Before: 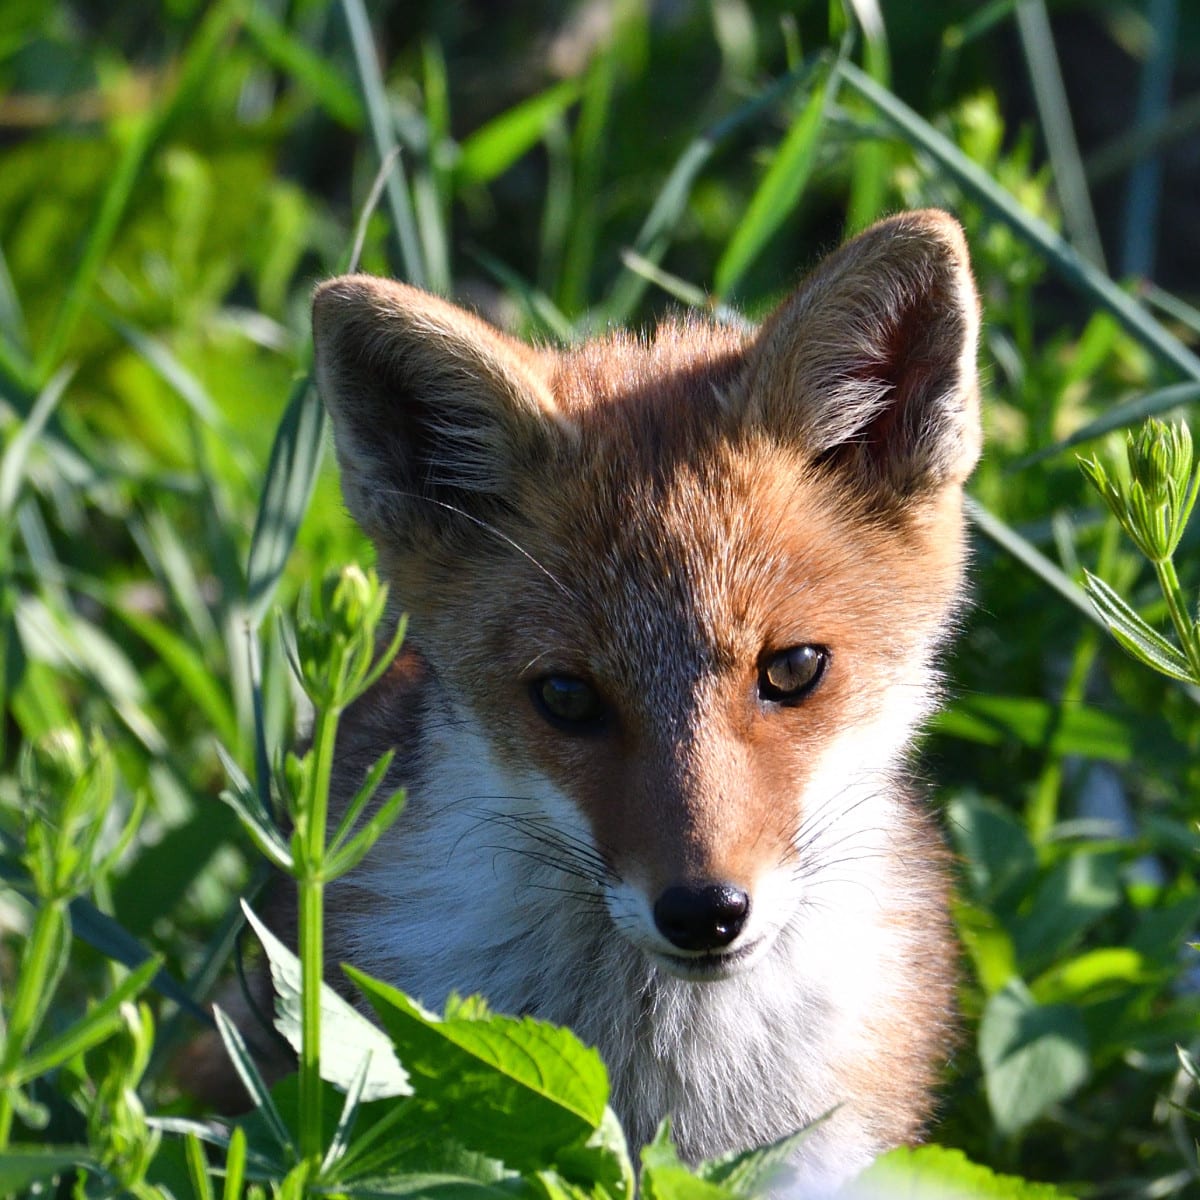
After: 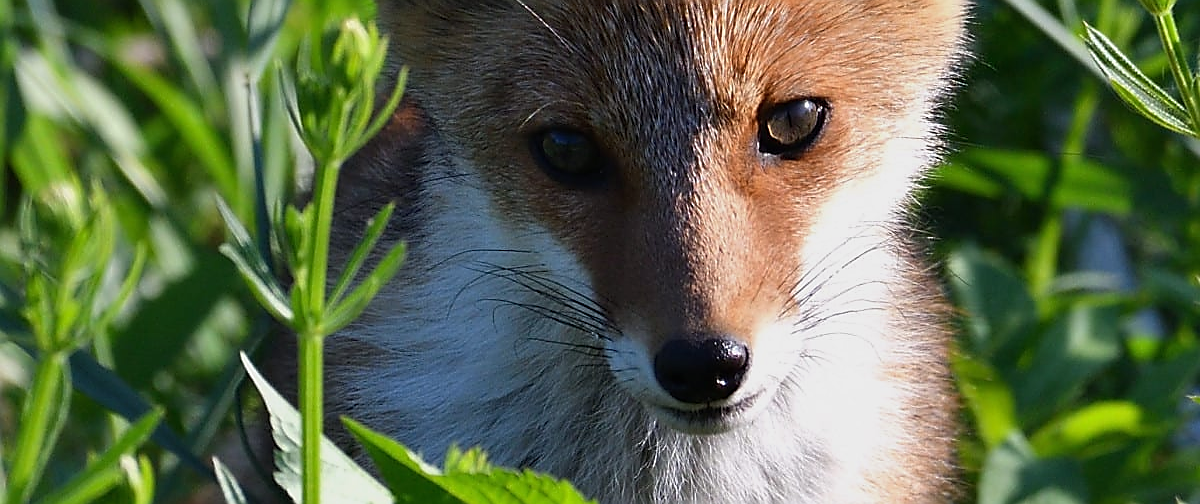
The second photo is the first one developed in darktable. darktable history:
crop: top 45.649%, bottom 12.296%
exposure: exposure -0.26 EV, compensate highlight preservation false
sharpen: radius 1.38, amount 1.241, threshold 0.814
